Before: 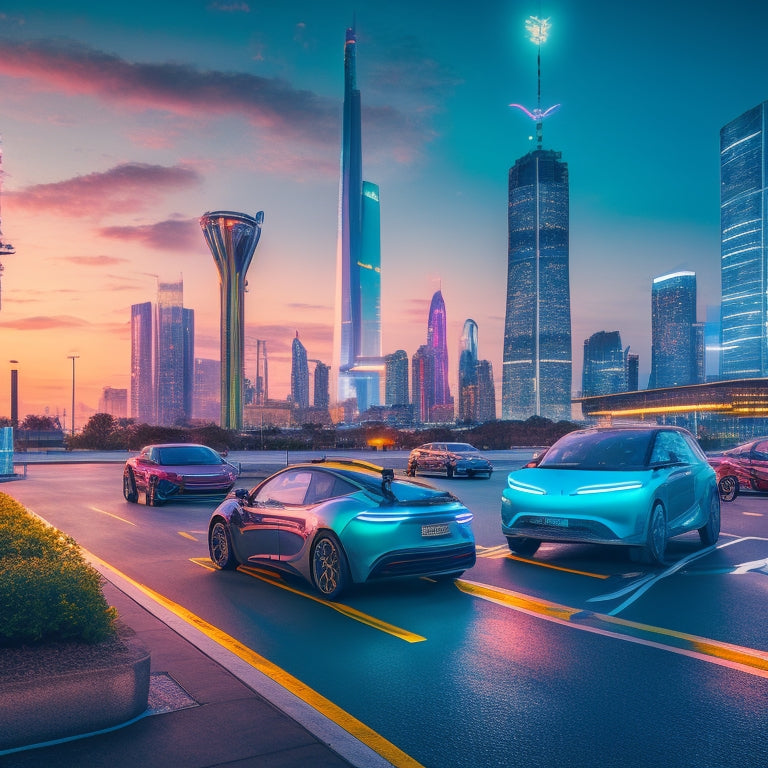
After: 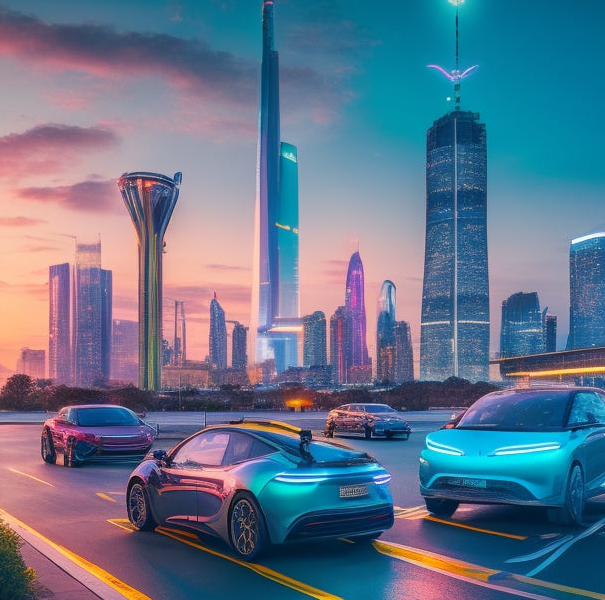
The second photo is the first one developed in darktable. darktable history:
crop and rotate: left 10.77%, top 5.1%, right 10.41%, bottom 16.76%
exposure: compensate highlight preservation false
